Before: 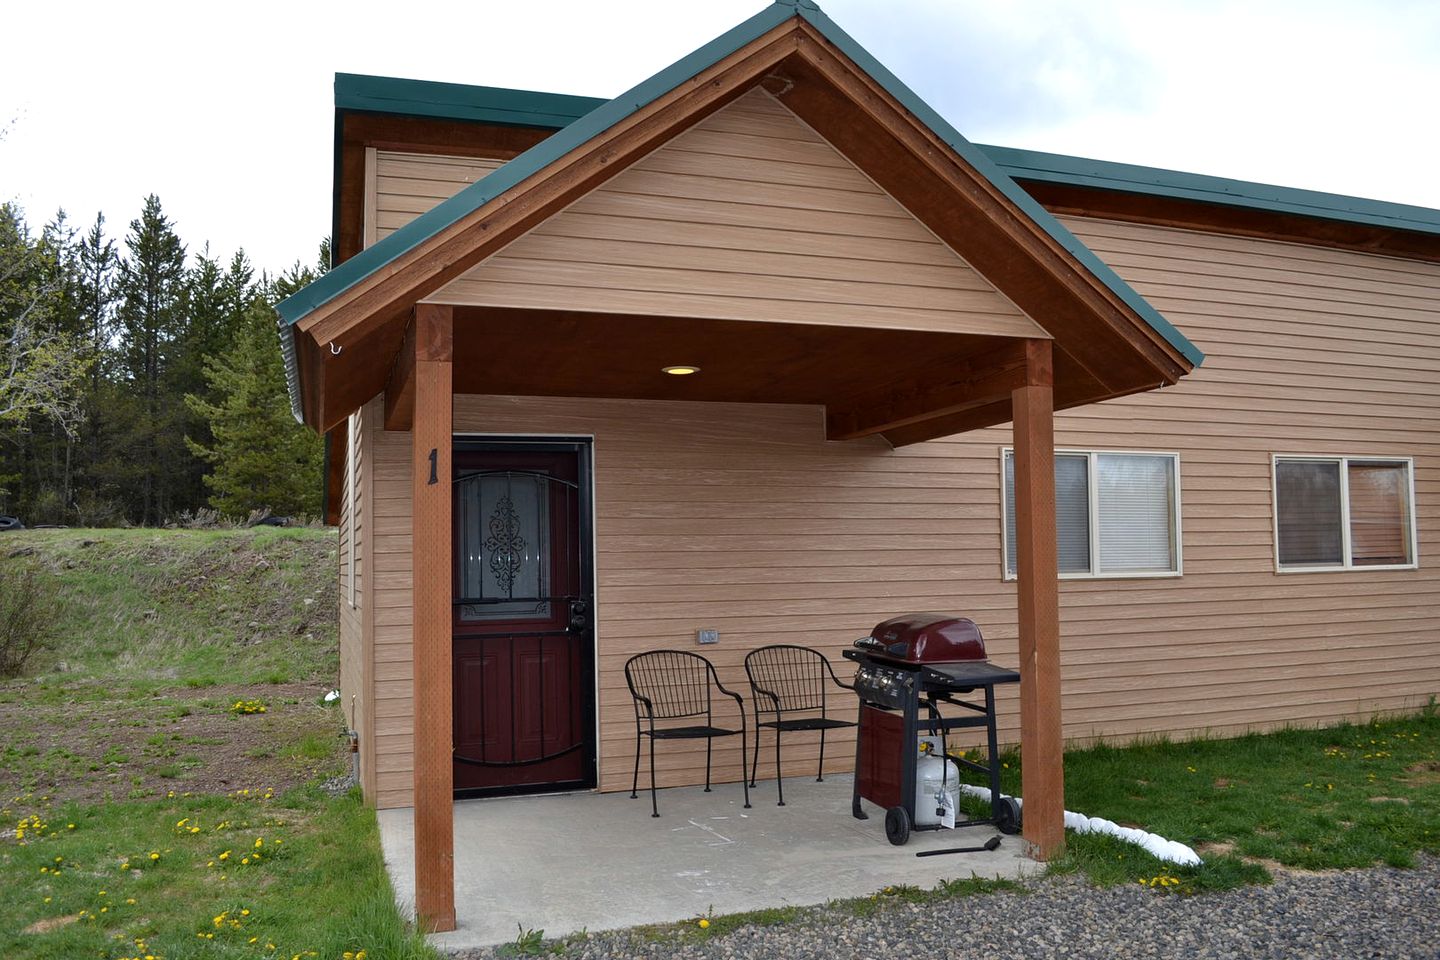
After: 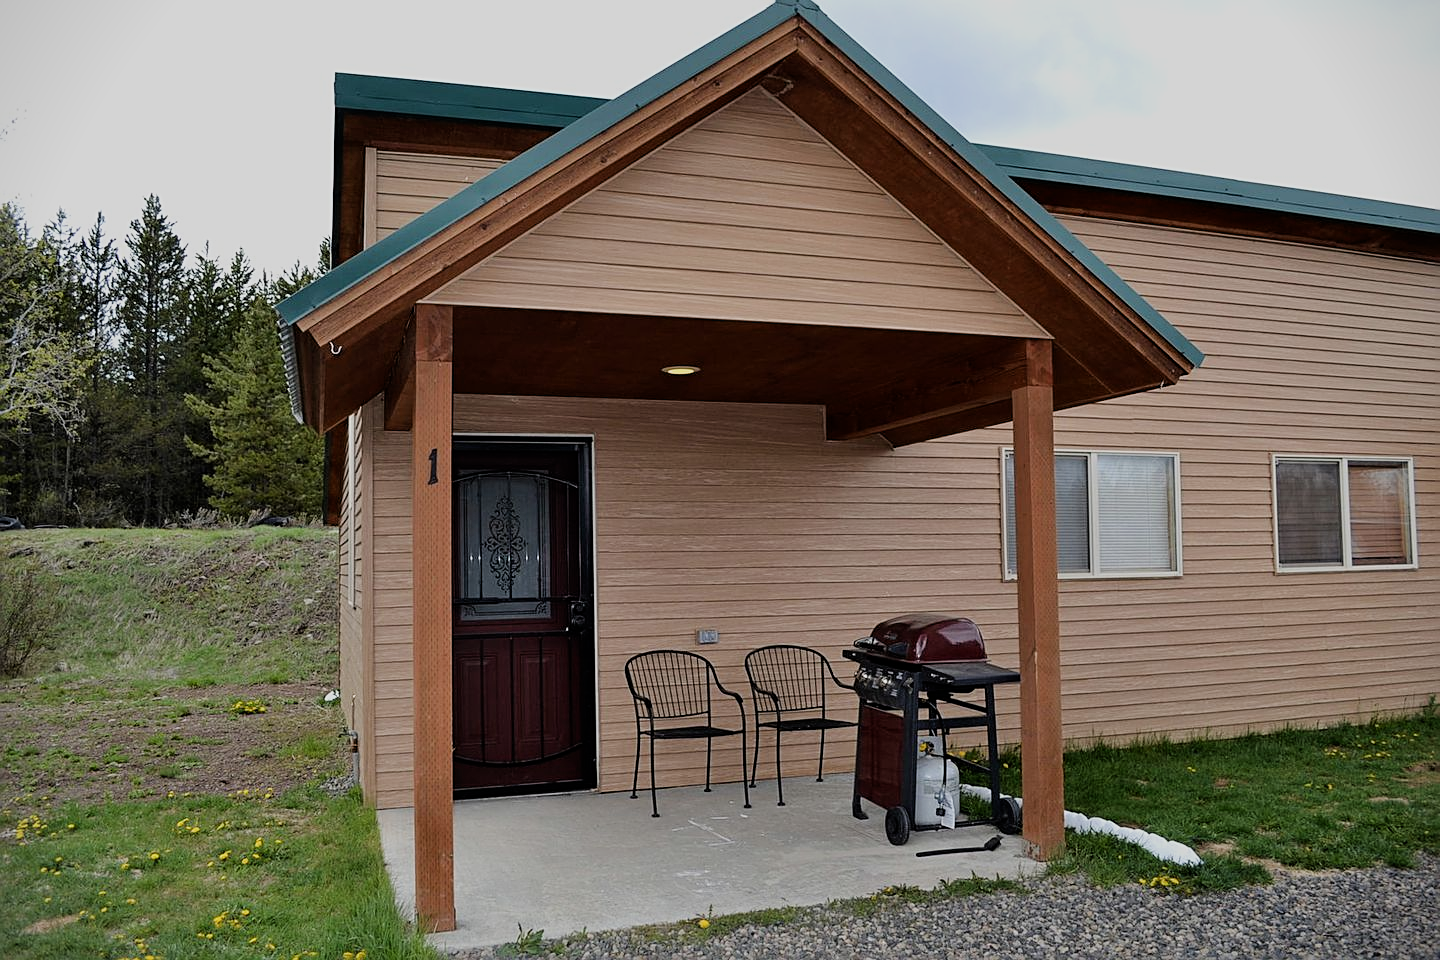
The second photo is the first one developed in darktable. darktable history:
sharpen: on, module defaults
vignetting: fall-off start 99.87%
filmic rgb: black relative exposure -7.65 EV, white relative exposure 4.56 EV, hardness 3.61
